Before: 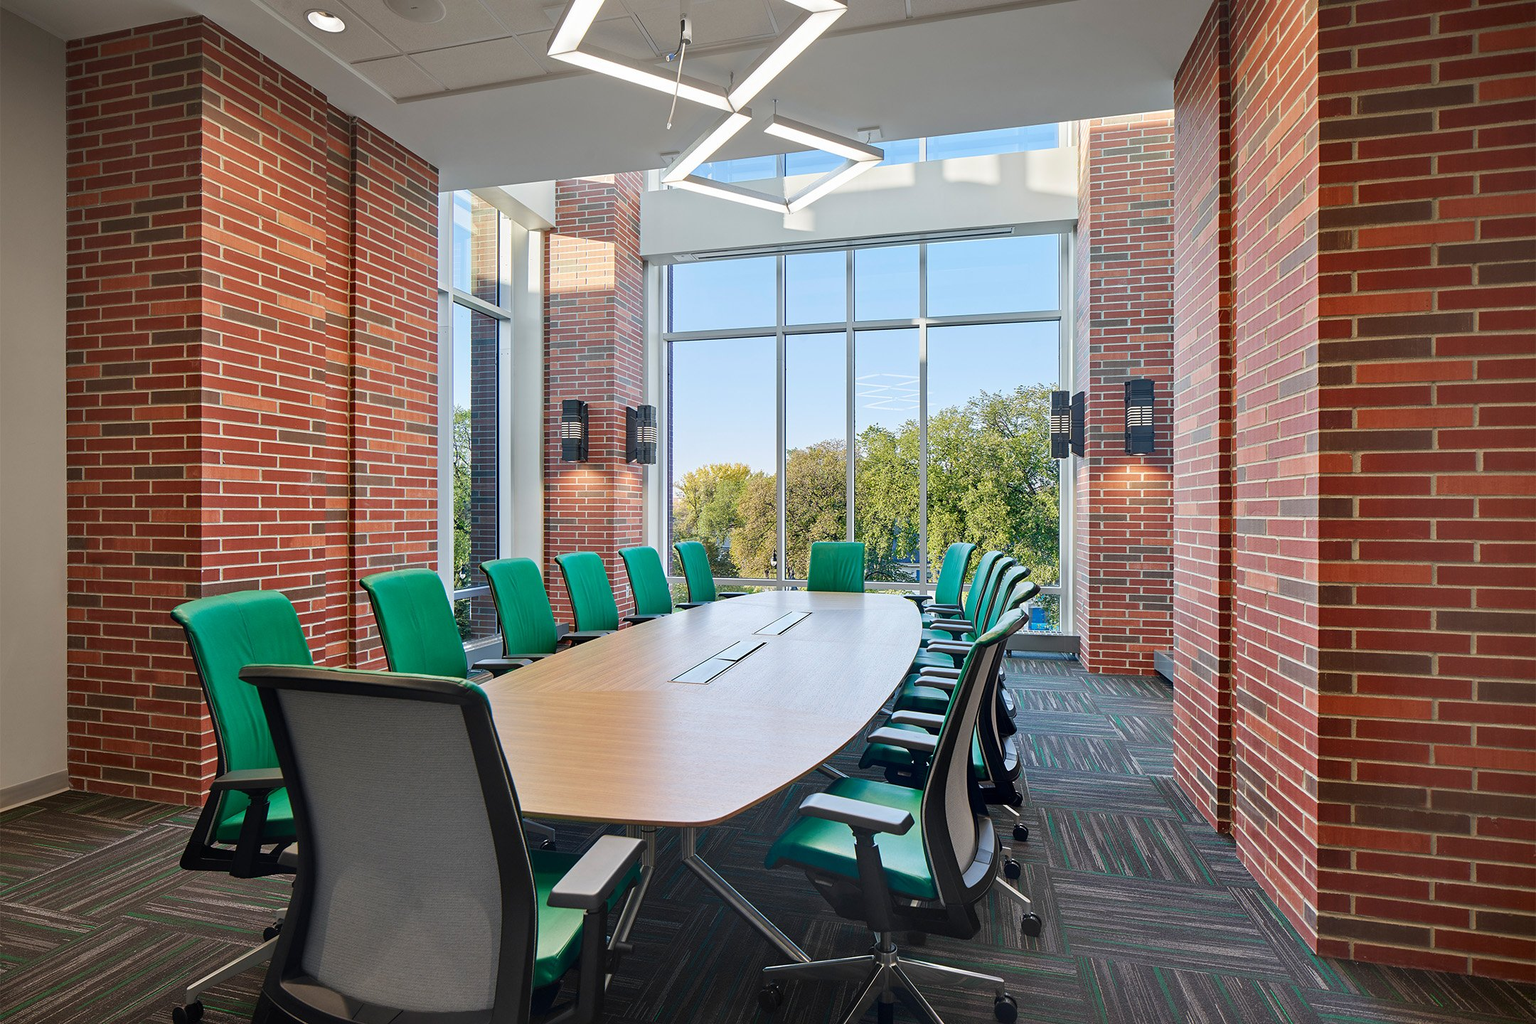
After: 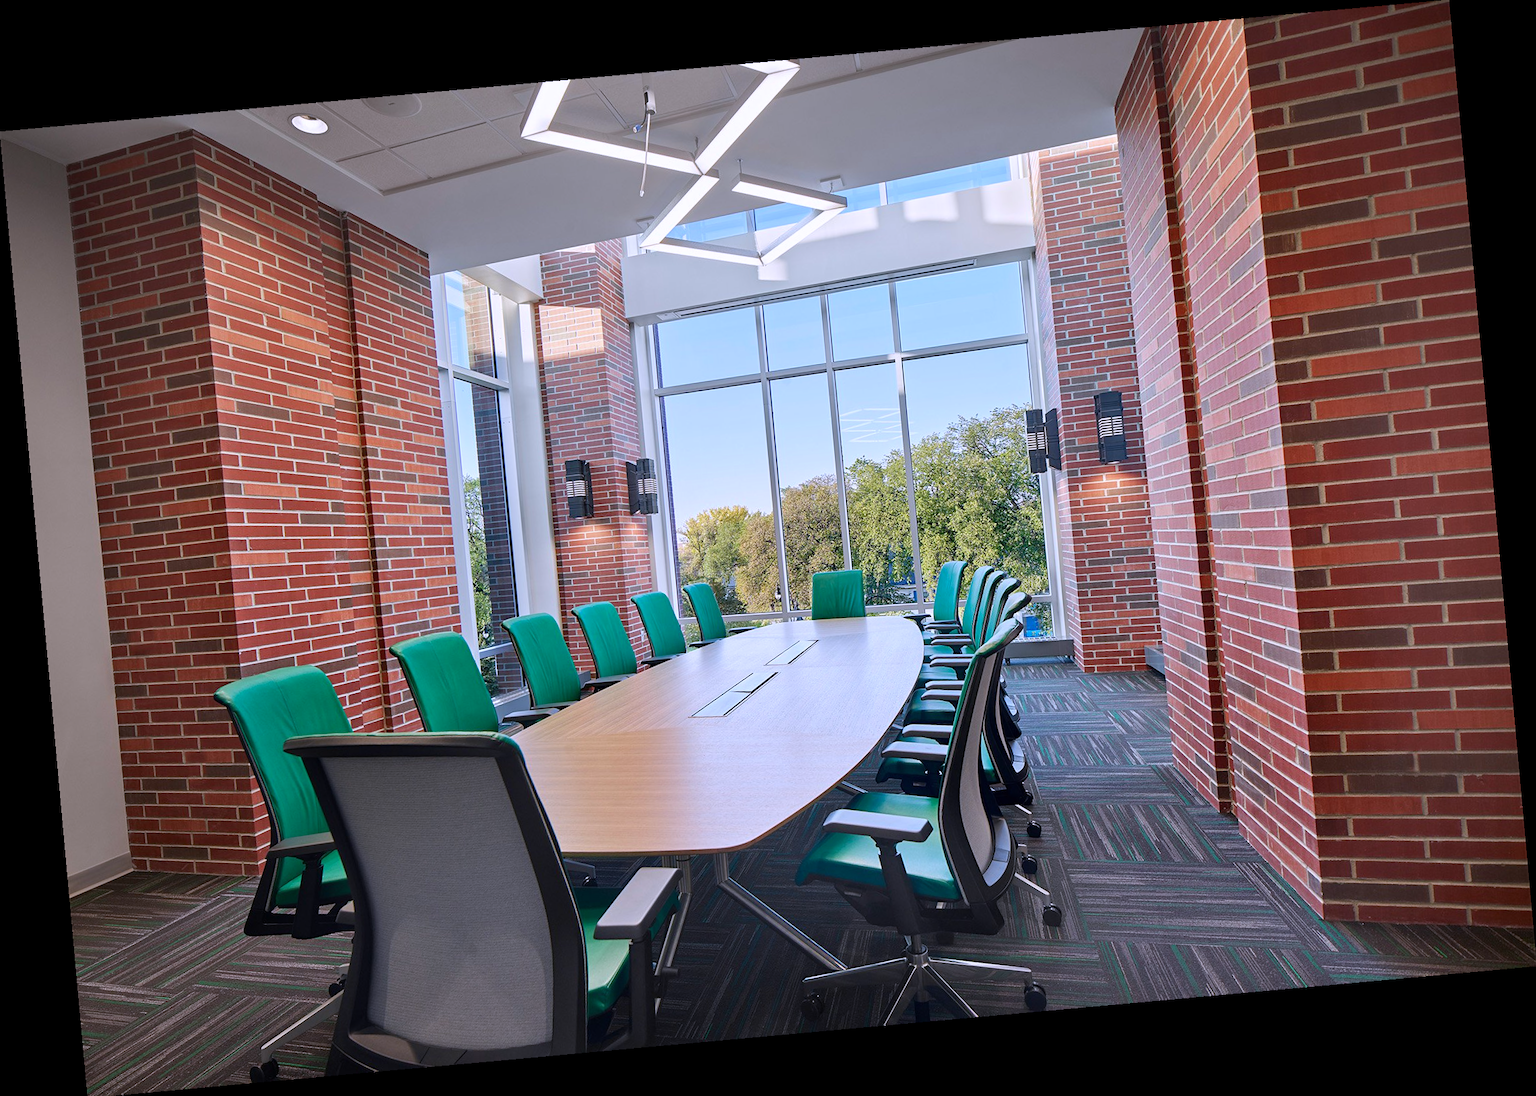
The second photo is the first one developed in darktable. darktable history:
color calibration: illuminant custom, x 0.363, y 0.385, temperature 4528.03 K
white balance: emerald 1
rotate and perspective: rotation -5.2°, automatic cropping off
